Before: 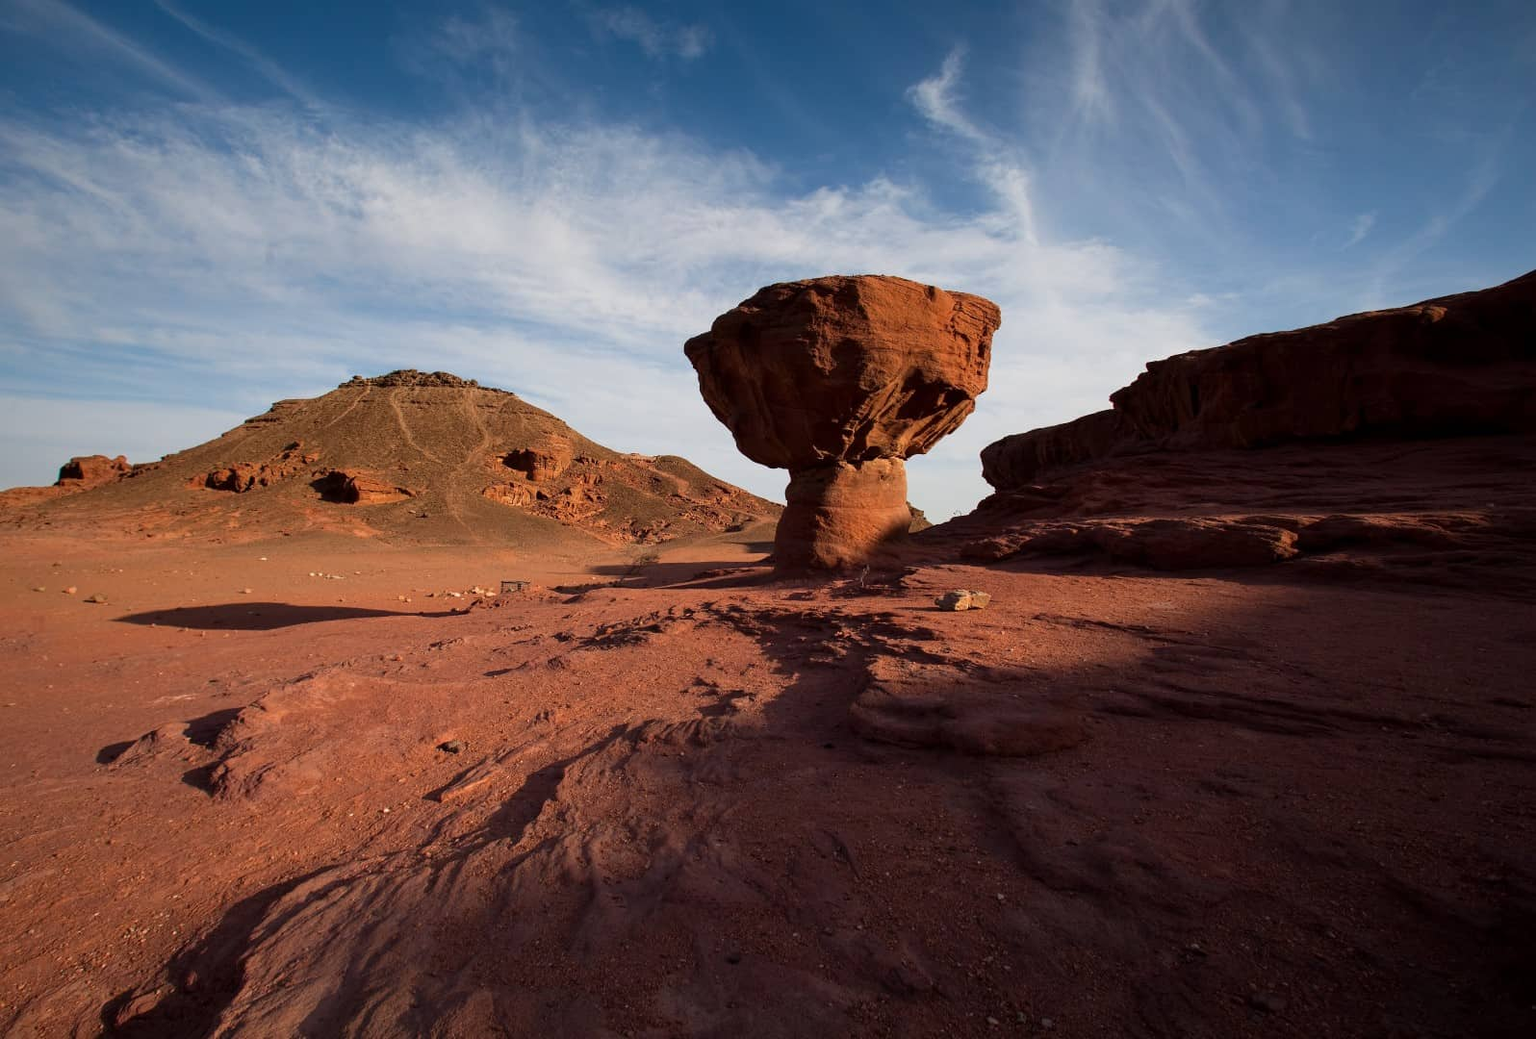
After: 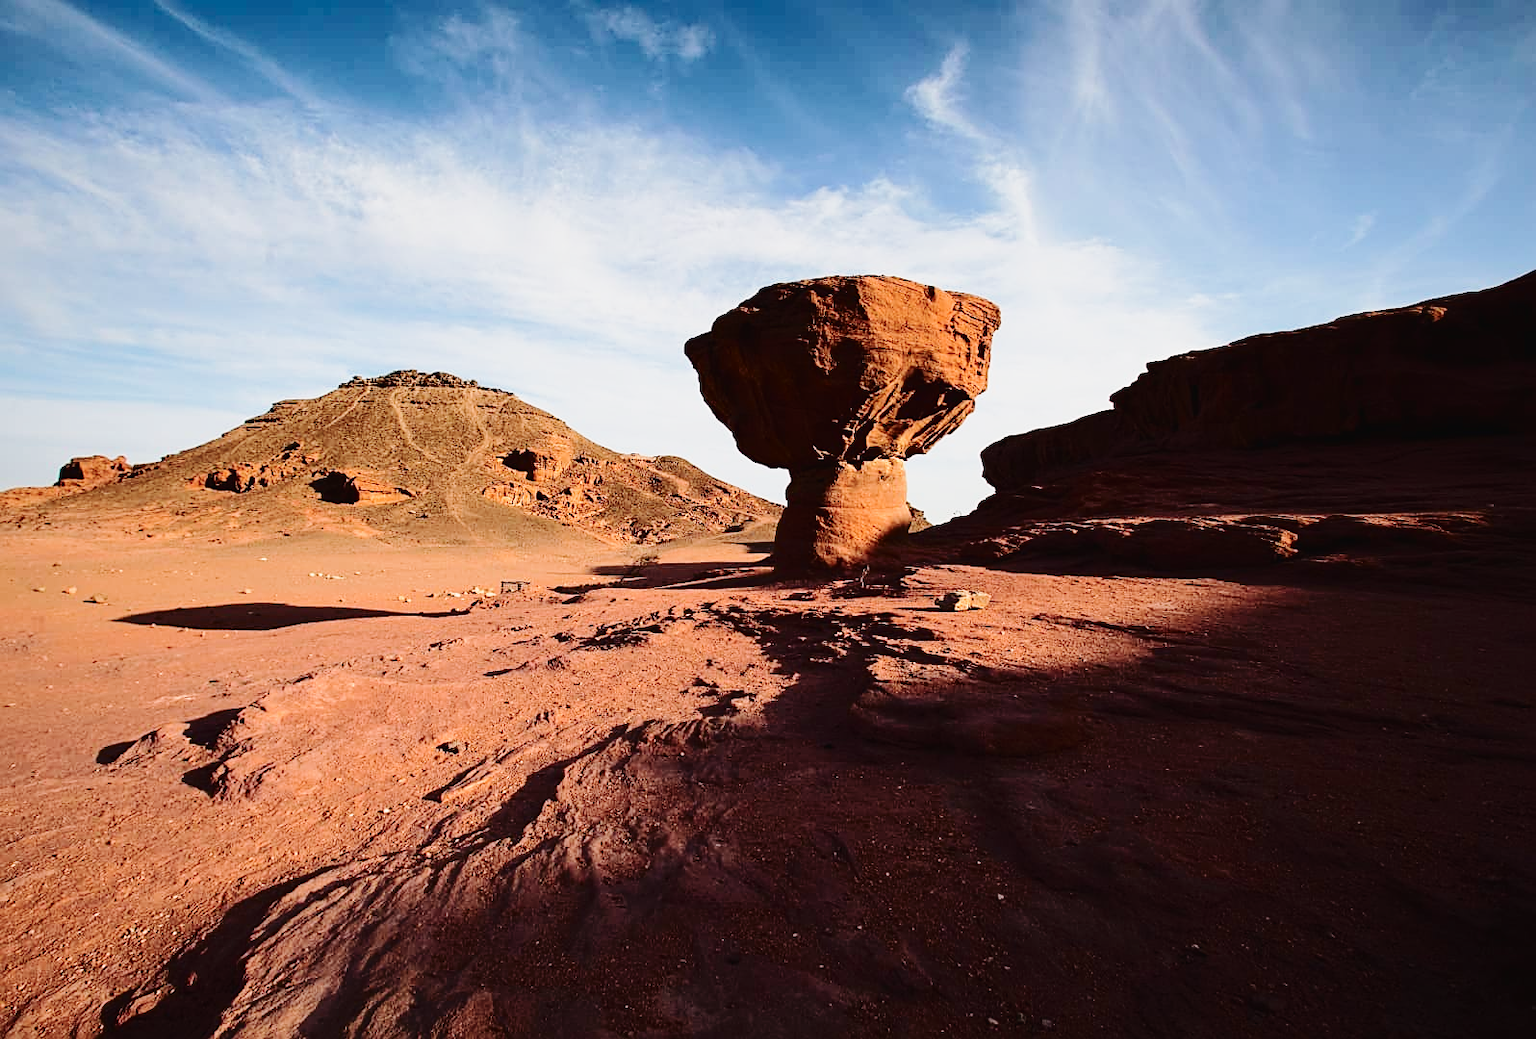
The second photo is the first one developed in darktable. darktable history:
contrast brightness saturation: contrast -0.068, brightness -0.036, saturation -0.112
sharpen: on, module defaults
tone curve: curves: ch0 [(0, 0) (0.003, 0.002) (0.011, 0.009) (0.025, 0.018) (0.044, 0.03) (0.069, 0.043) (0.1, 0.057) (0.136, 0.079) (0.177, 0.125) (0.224, 0.178) (0.277, 0.255) (0.335, 0.341) (0.399, 0.443) (0.468, 0.553) (0.543, 0.644) (0.623, 0.718) (0.709, 0.779) (0.801, 0.849) (0.898, 0.929) (1, 1)], color space Lab, independent channels, preserve colors none
base curve: curves: ch0 [(0, 0) (0.028, 0.03) (0.121, 0.232) (0.46, 0.748) (0.859, 0.968) (1, 1)], preserve colors none
